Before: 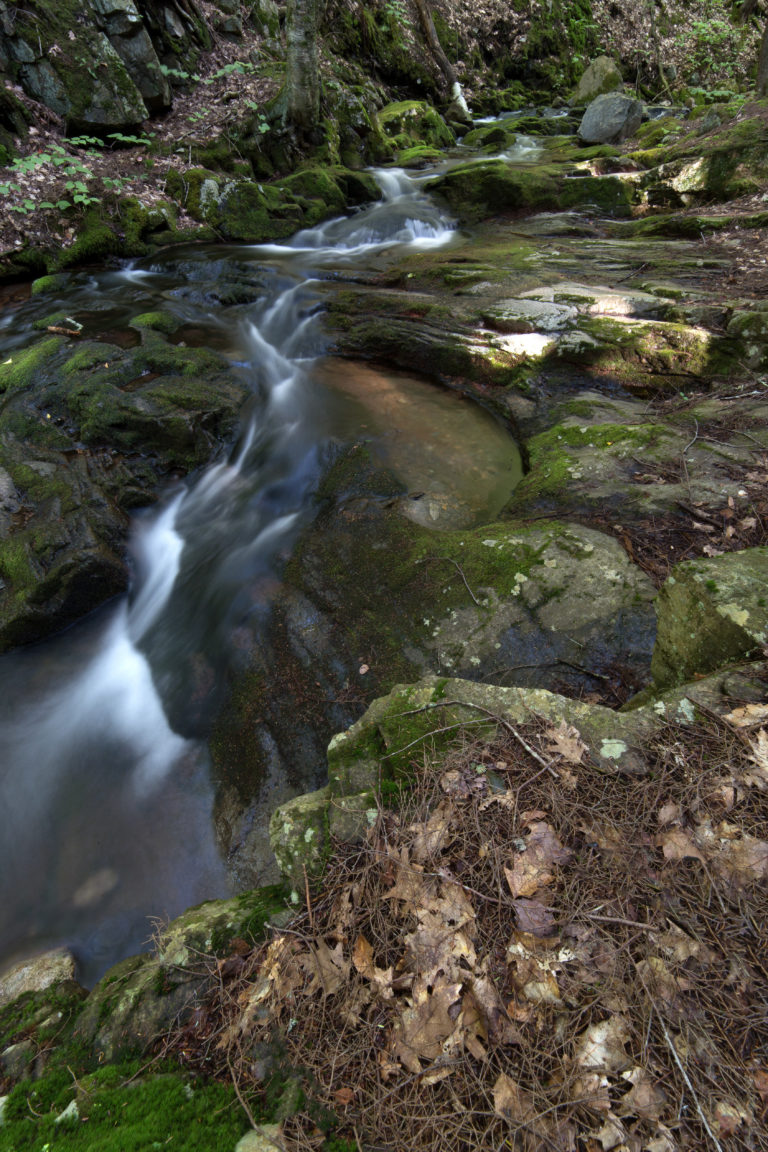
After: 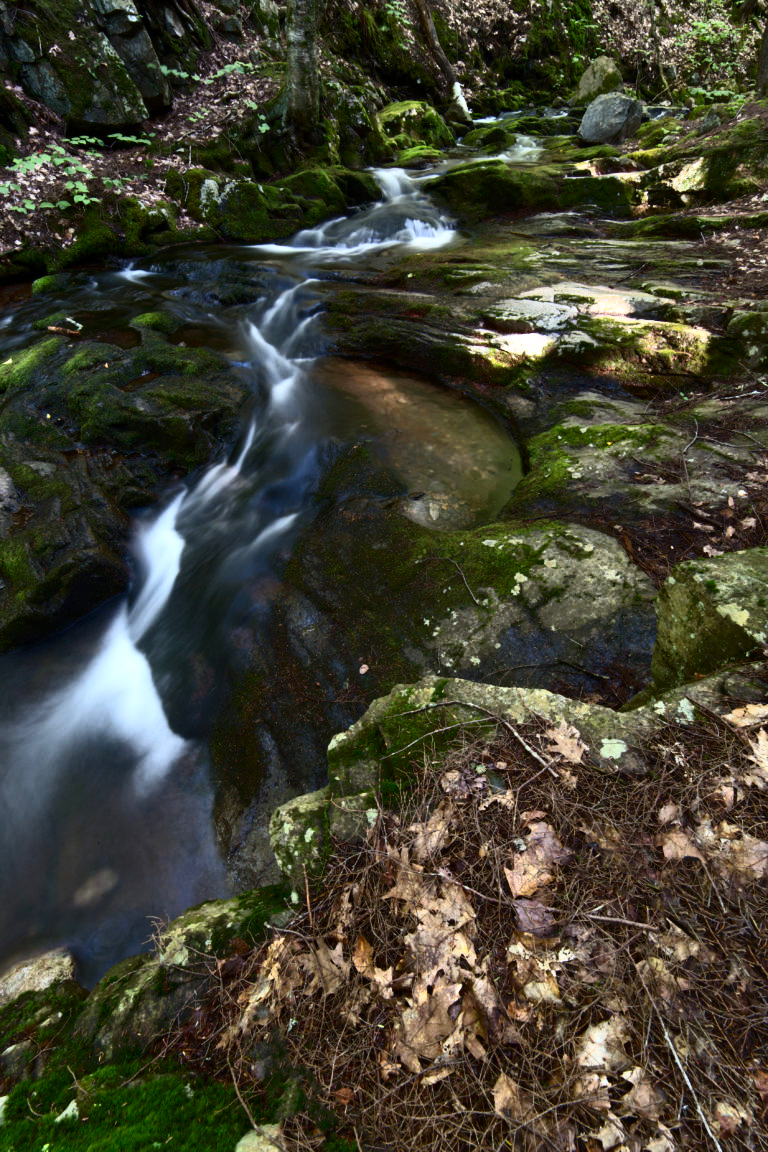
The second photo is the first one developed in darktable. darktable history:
contrast brightness saturation: contrast 0.404, brightness 0.108, saturation 0.21
